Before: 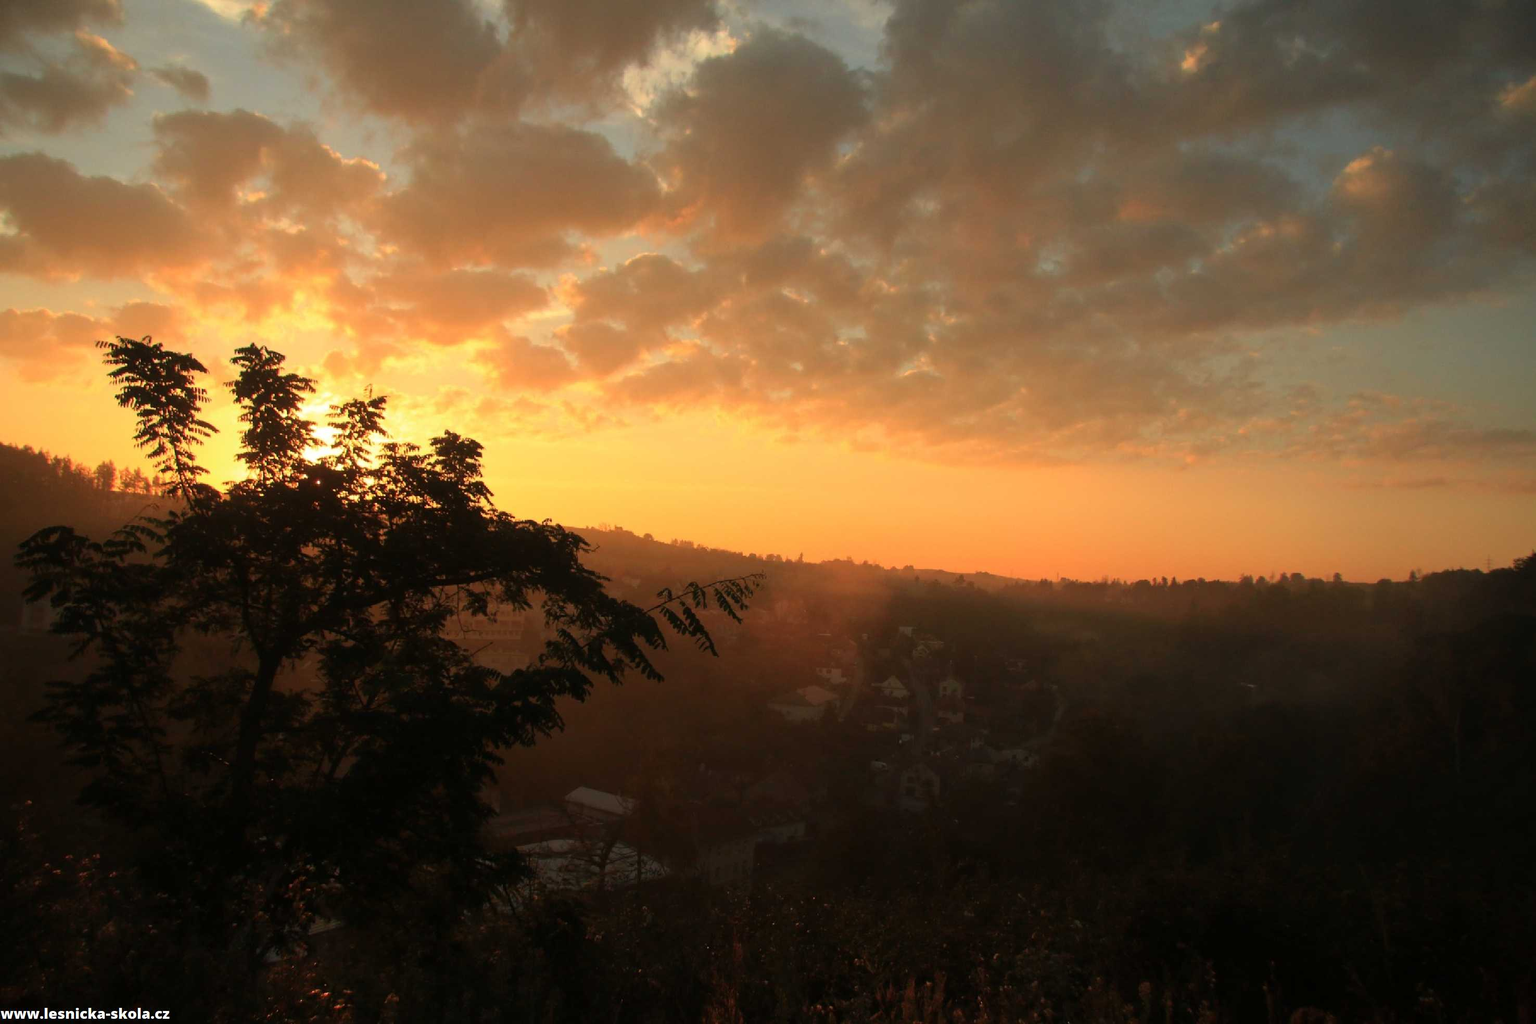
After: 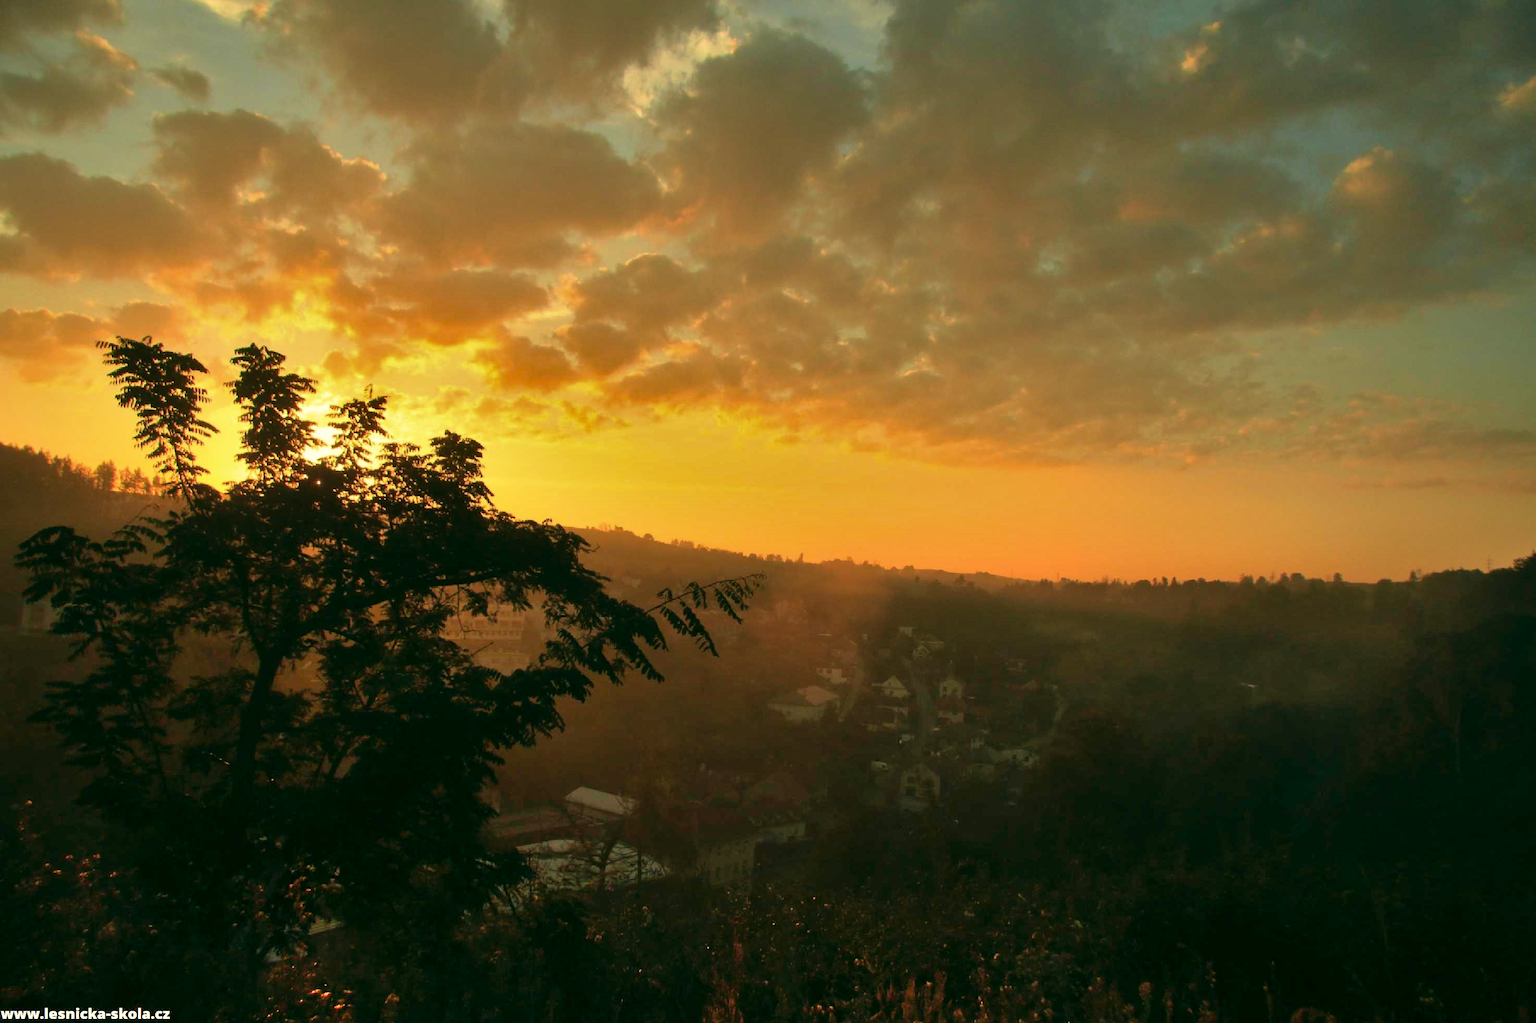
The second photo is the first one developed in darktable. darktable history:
shadows and highlights: radius 102.56, shadows 50.59, highlights -65.84, shadows color adjustment 97.98%, highlights color adjustment 58.8%, soften with gaussian
velvia: on, module defaults
color correction: highlights a* -0.401, highlights b* 9.31, shadows a* -8.98, shadows b* 0.719
